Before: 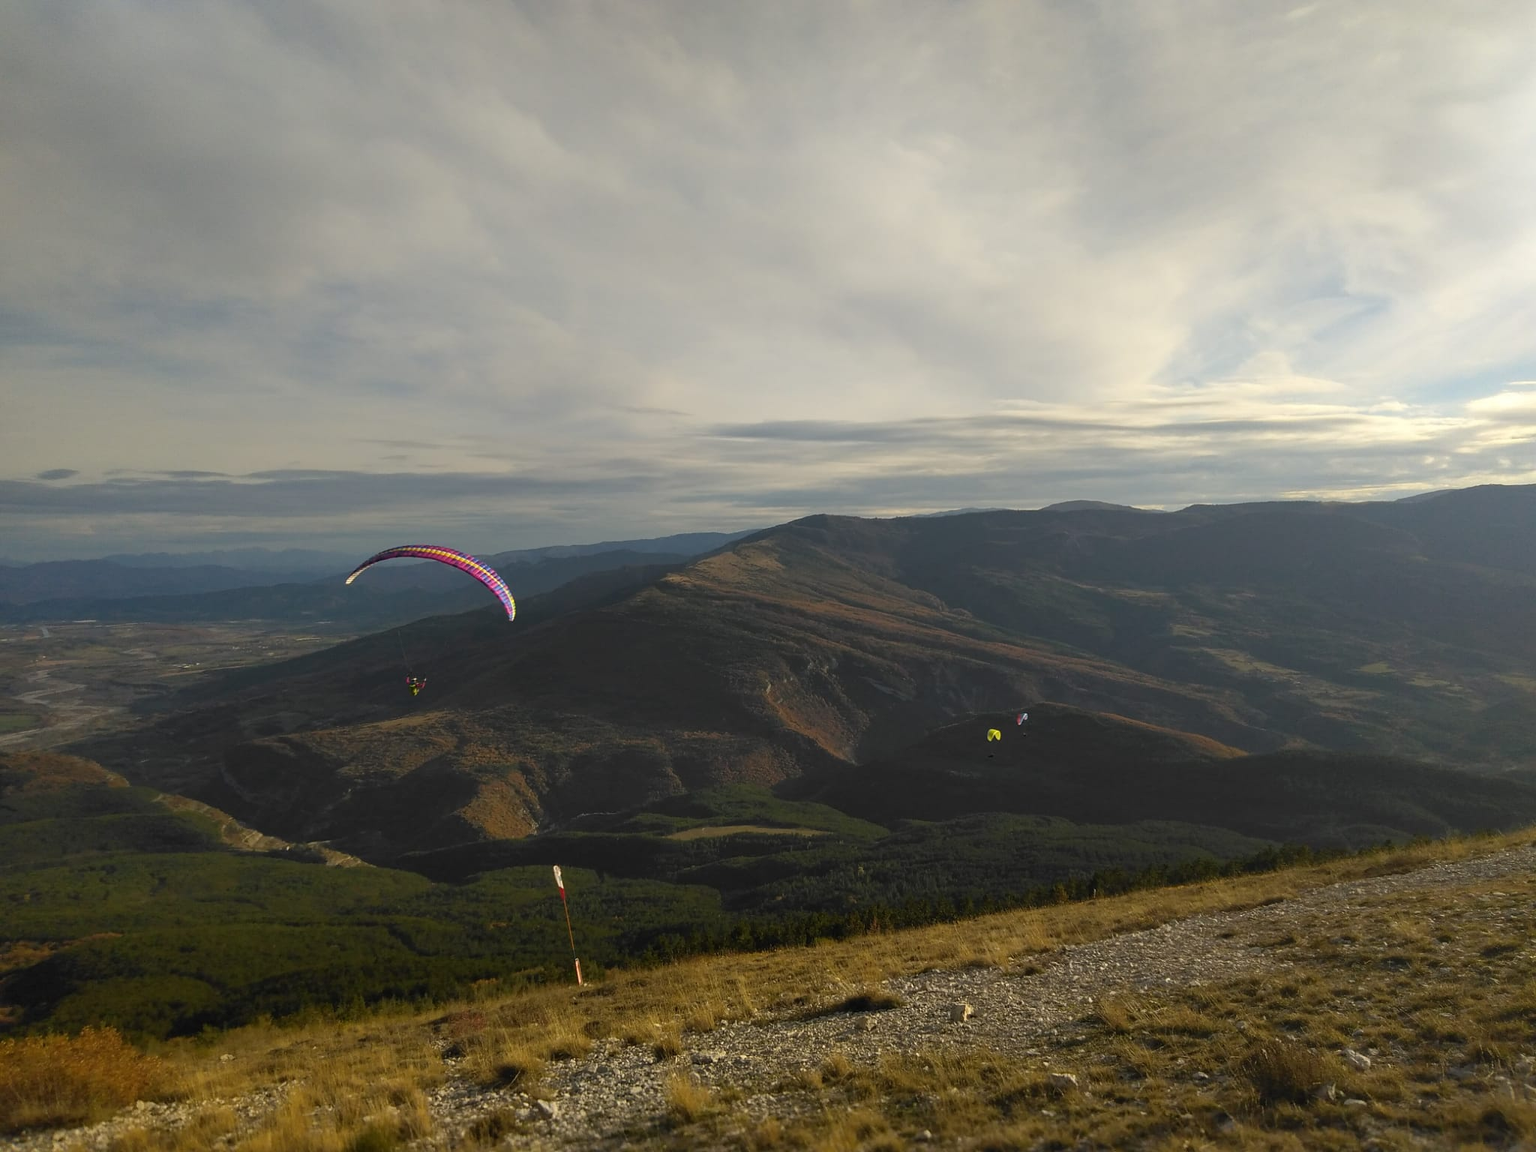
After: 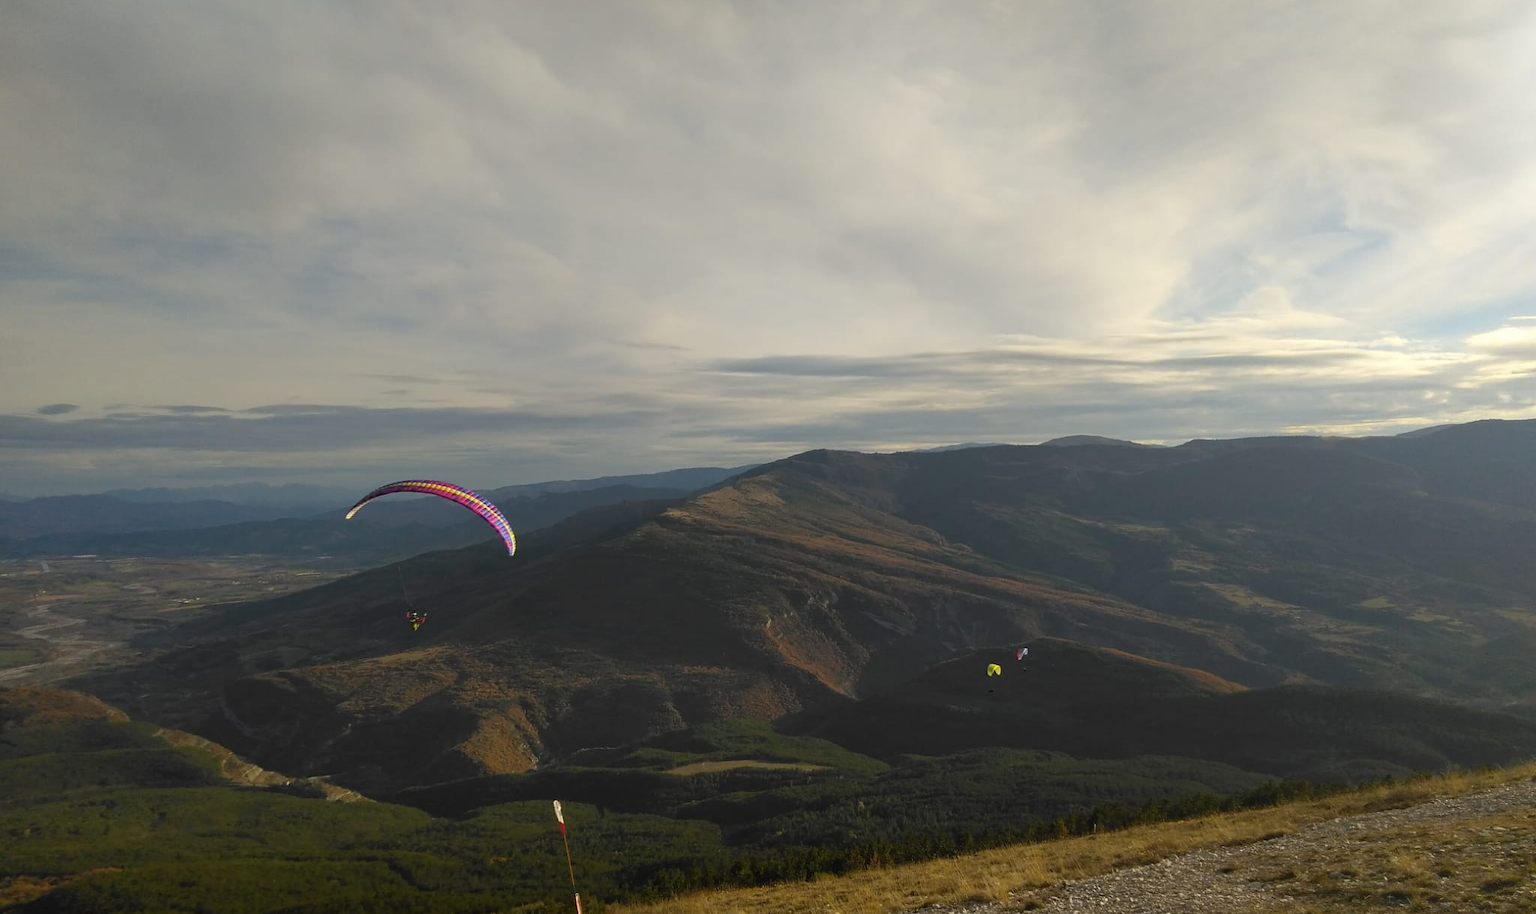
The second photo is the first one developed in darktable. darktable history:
crop and rotate: top 5.668%, bottom 14.949%
